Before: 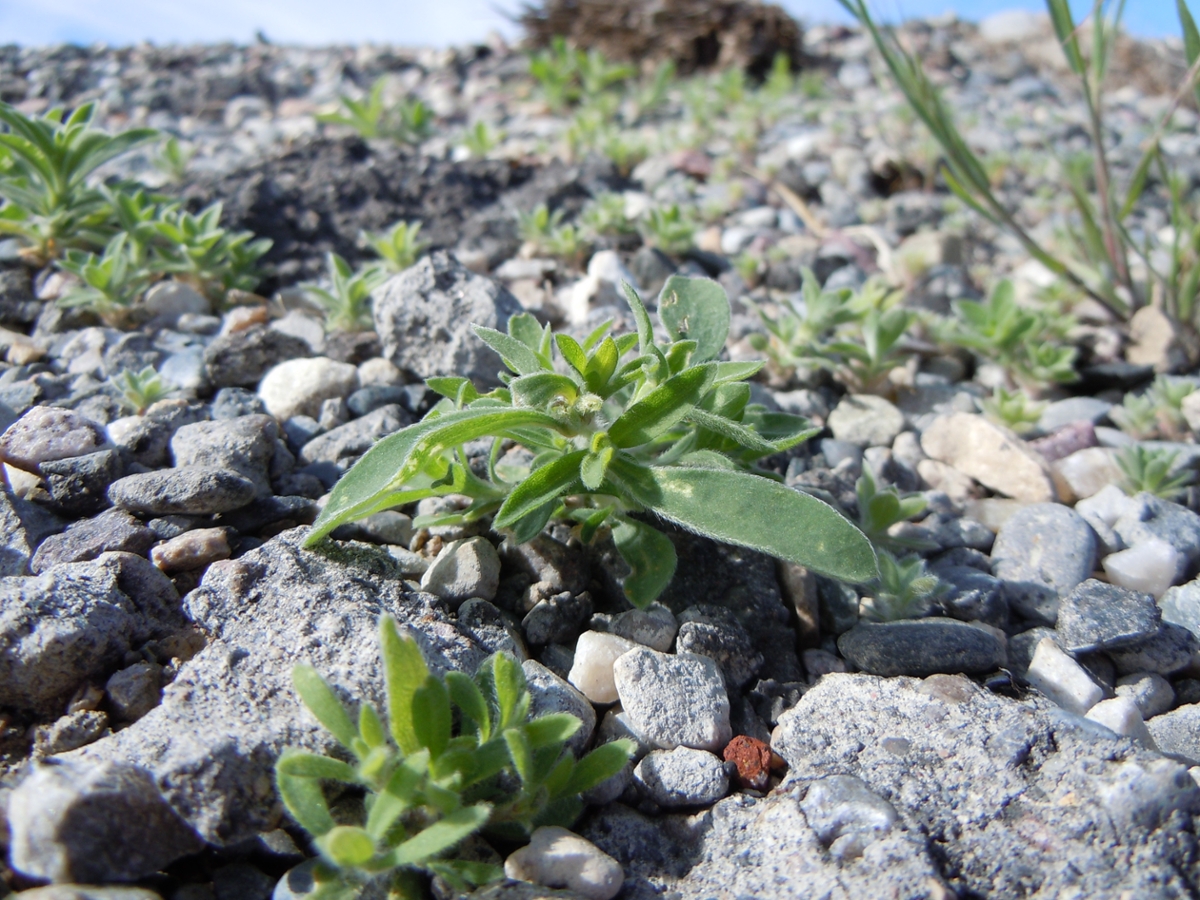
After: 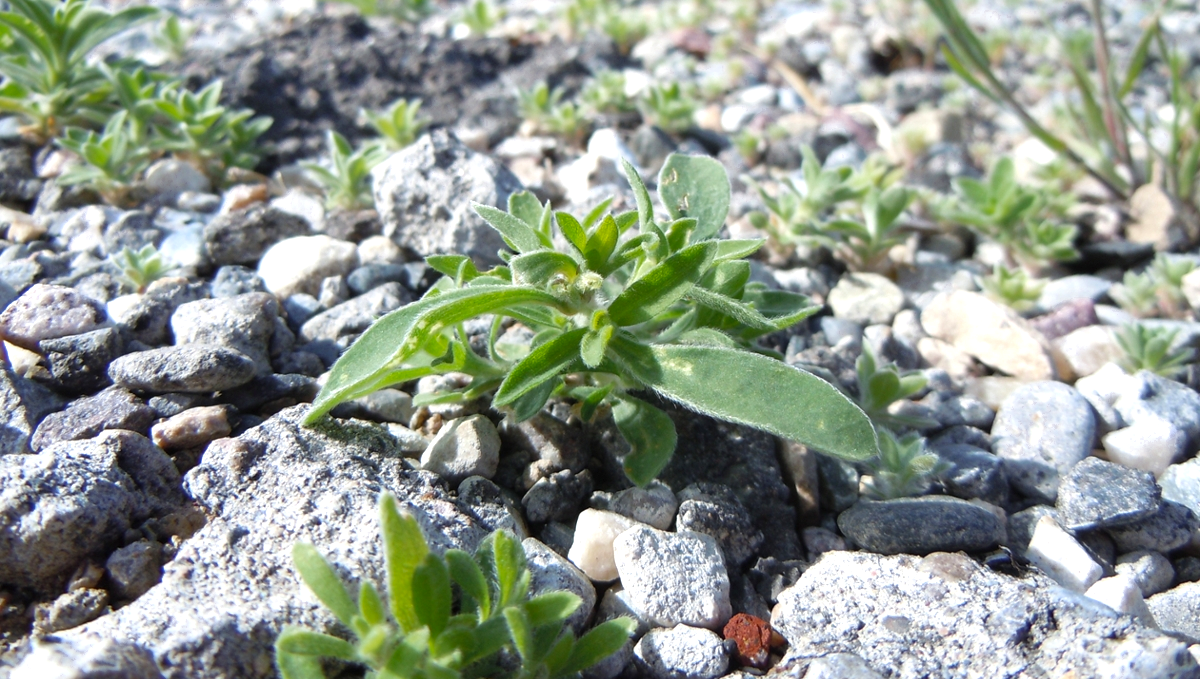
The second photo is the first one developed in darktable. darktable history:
color zones: curves: ch0 [(0.27, 0.396) (0.563, 0.504) (0.75, 0.5) (0.787, 0.307)]
crop: top 13.64%, bottom 10.81%
exposure: exposure 0.608 EV, compensate highlight preservation false
